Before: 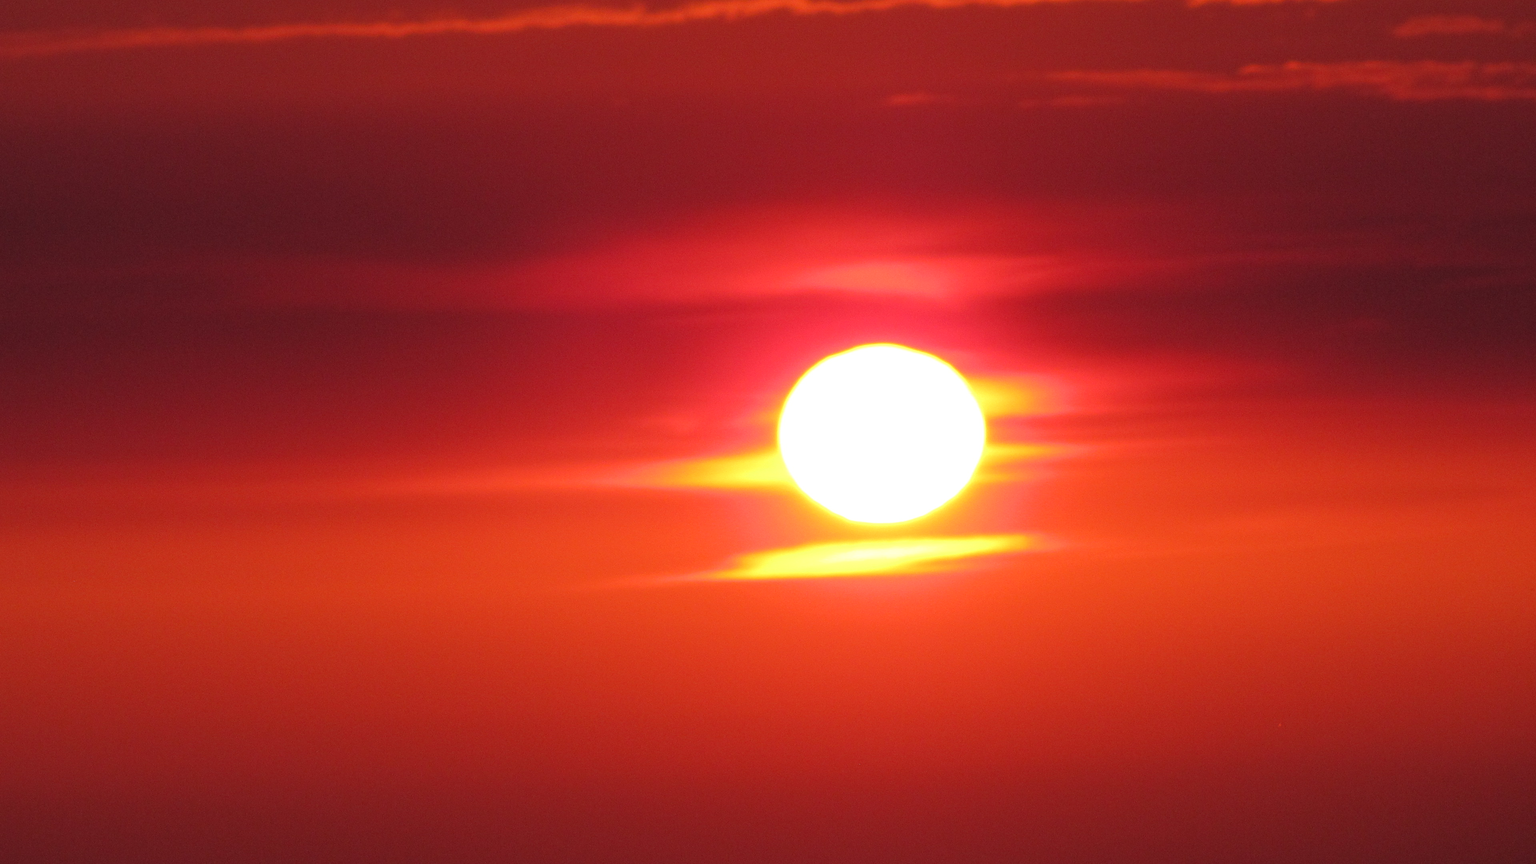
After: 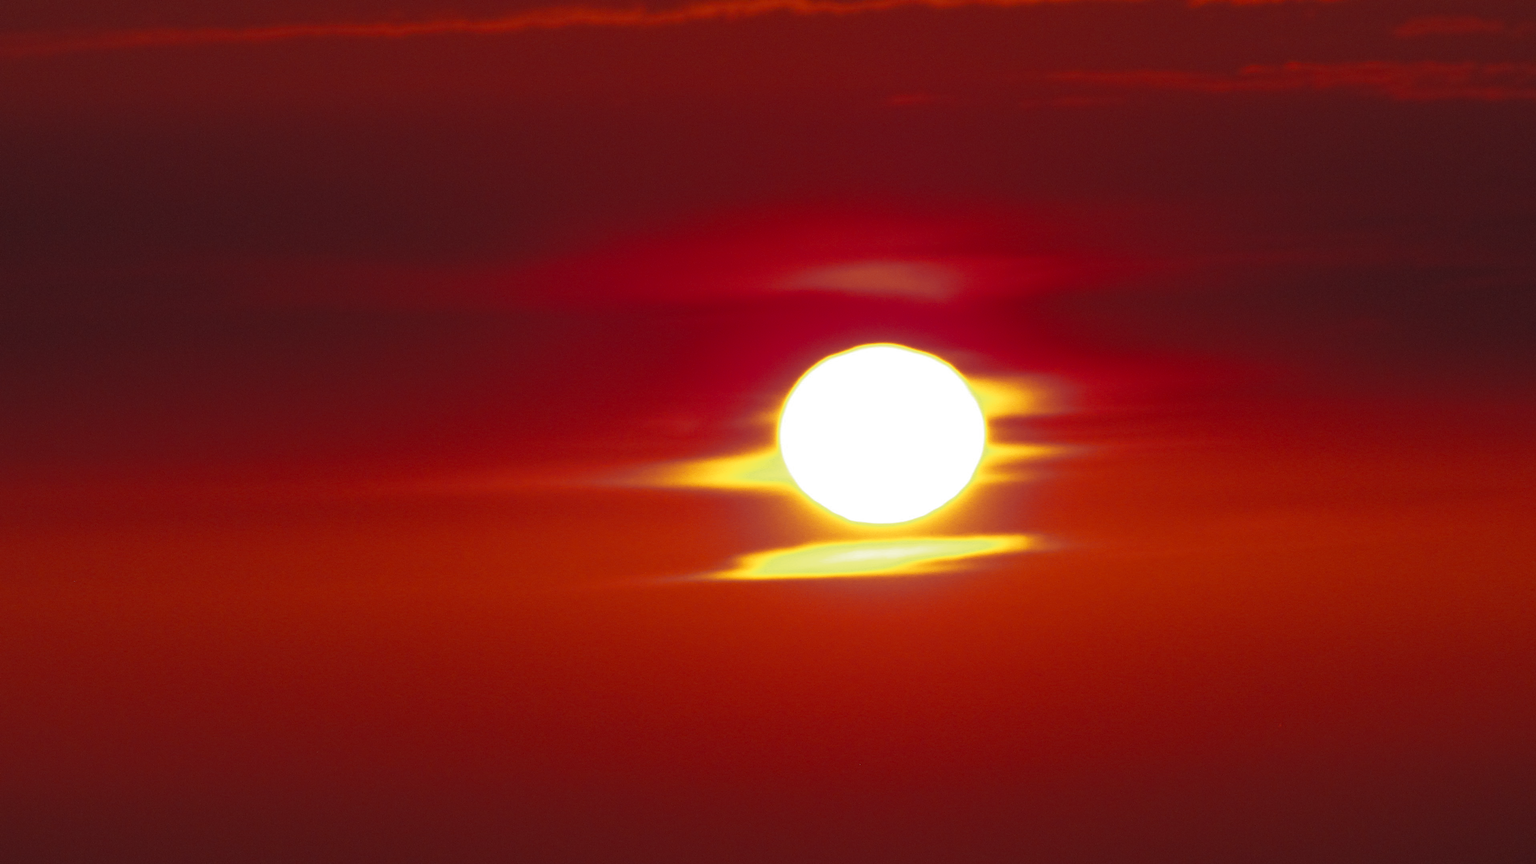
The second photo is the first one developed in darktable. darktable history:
color zones: curves: ch0 [(0.035, 0.242) (0.25, 0.5) (0.384, 0.214) (0.488, 0.255) (0.75, 0.5)]; ch1 [(0.063, 0.379) (0.25, 0.5) (0.354, 0.201) (0.489, 0.085) (0.729, 0.271)]; ch2 [(0.25, 0.5) (0.38, 0.517) (0.442, 0.51) (0.735, 0.456)]
tone equalizer: on, module defaults
